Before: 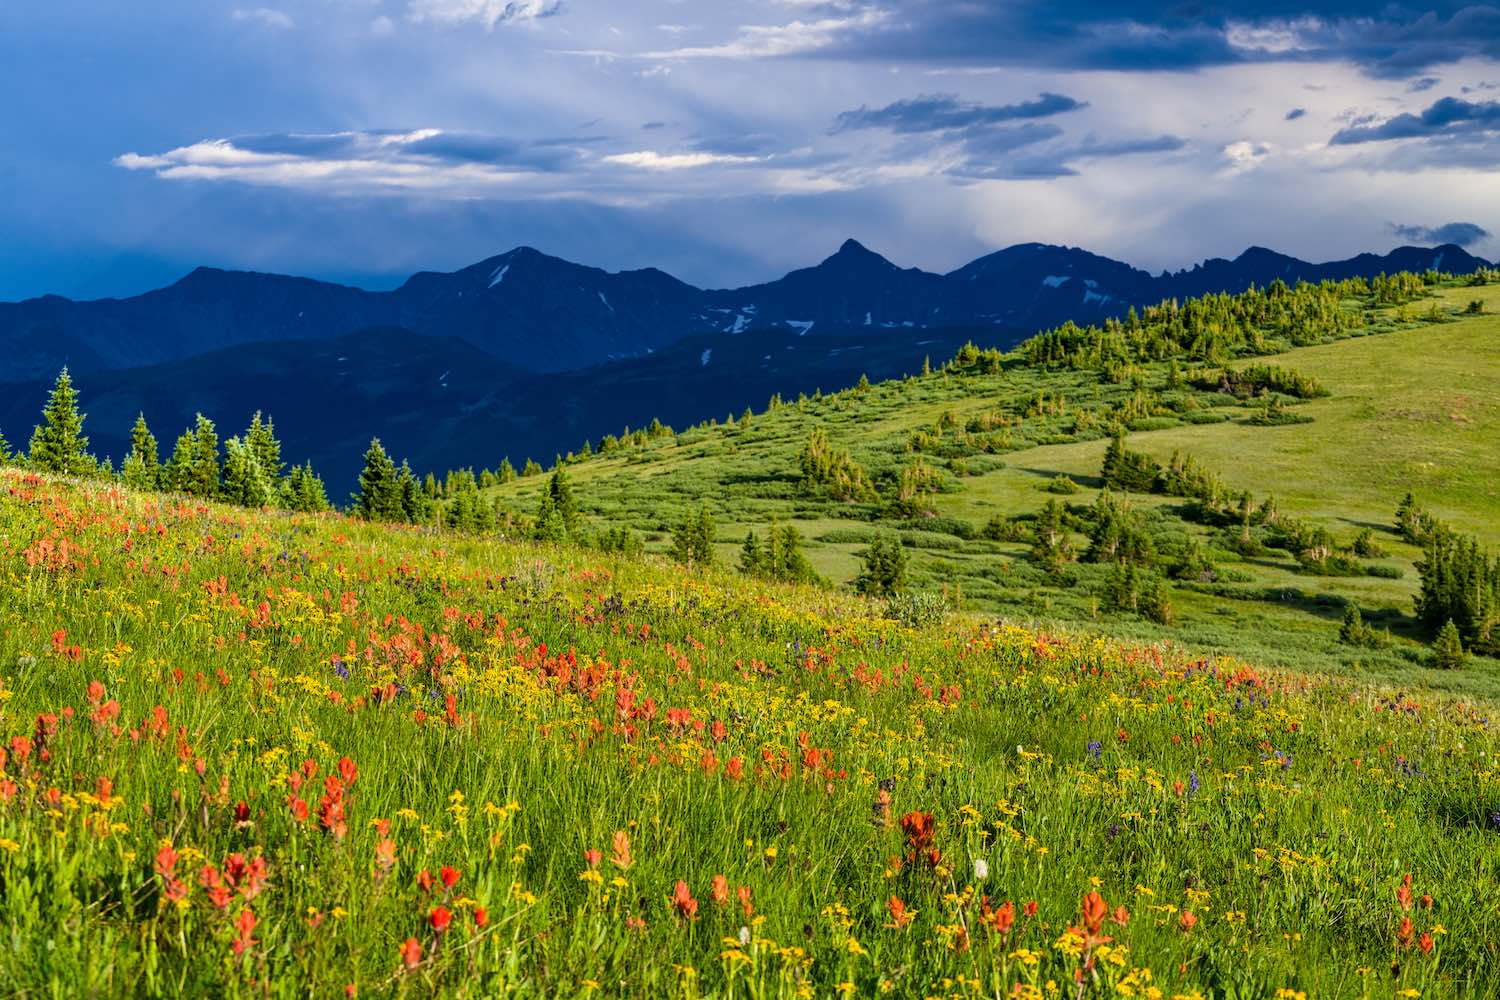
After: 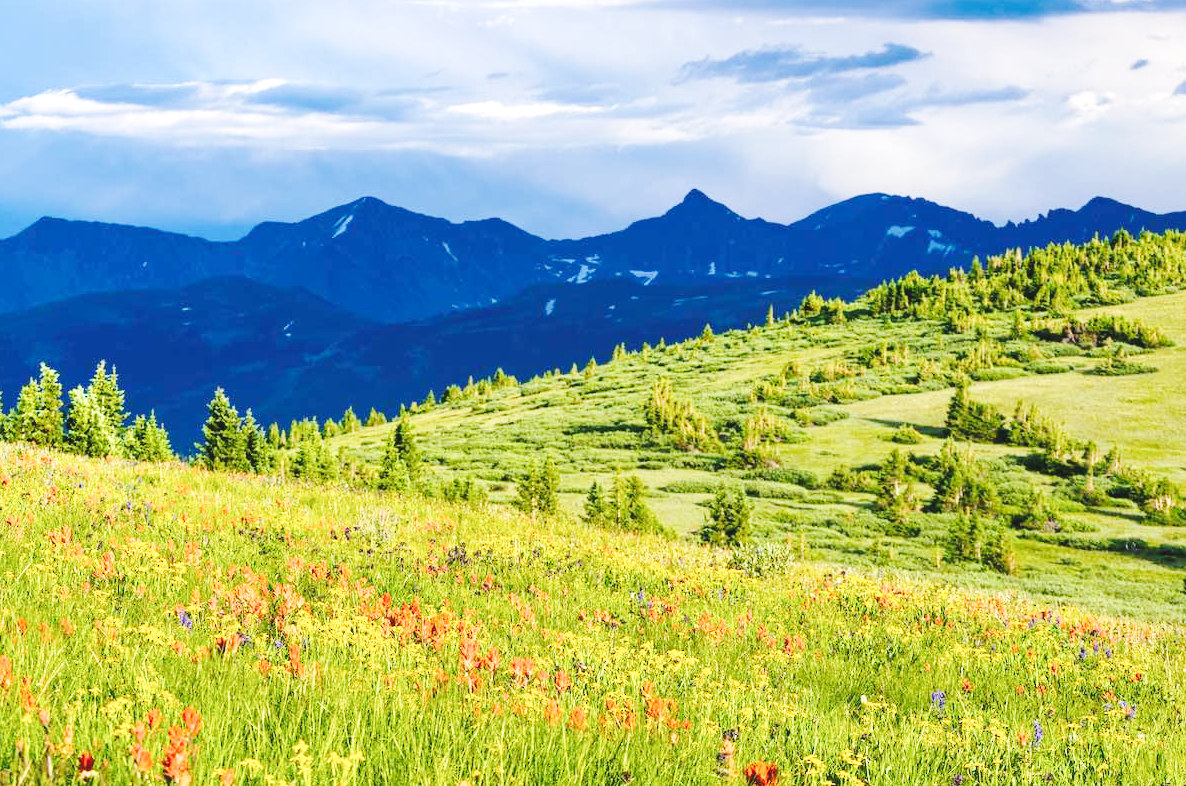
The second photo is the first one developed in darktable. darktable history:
crop and rotate: left 10.442%, top 5.097%, right 10.427%, bottom 16.24%
exposure: black level correction 0, exposure 0.499 EV, compensate highlight preservation false
base curve: curves: ch0 [(0, 0.007) (0.028, 0.063) (0.121, 0.311) (0.46, 0.743) (0.859, 0.957) (1, 1)], preserve colors none
